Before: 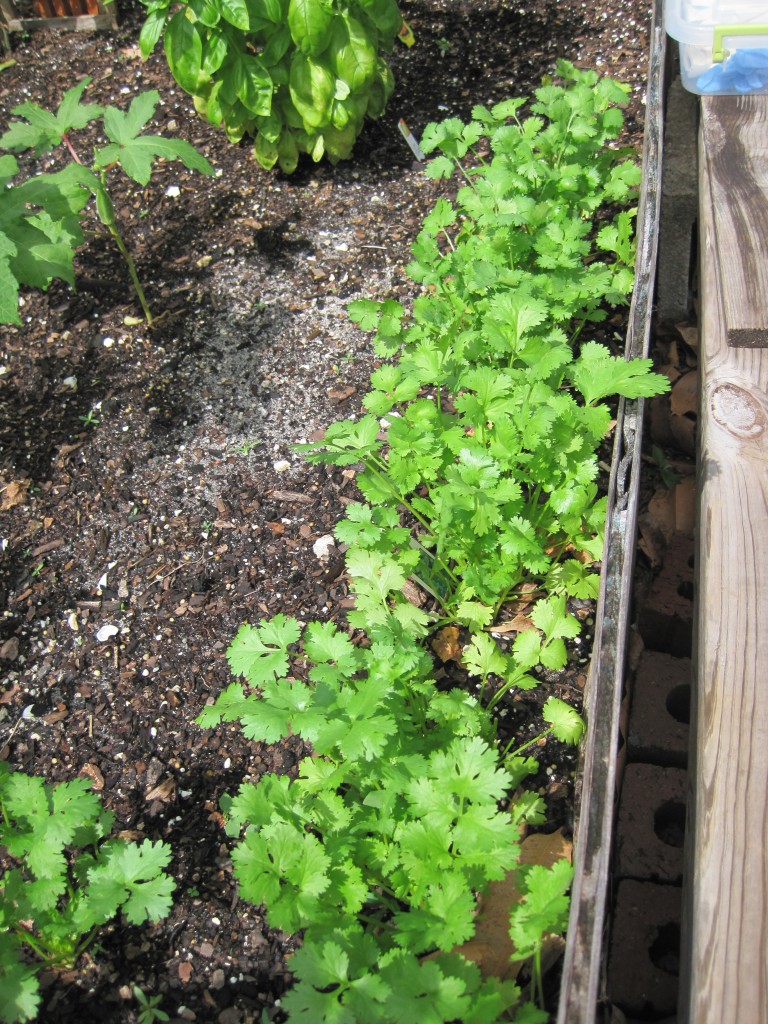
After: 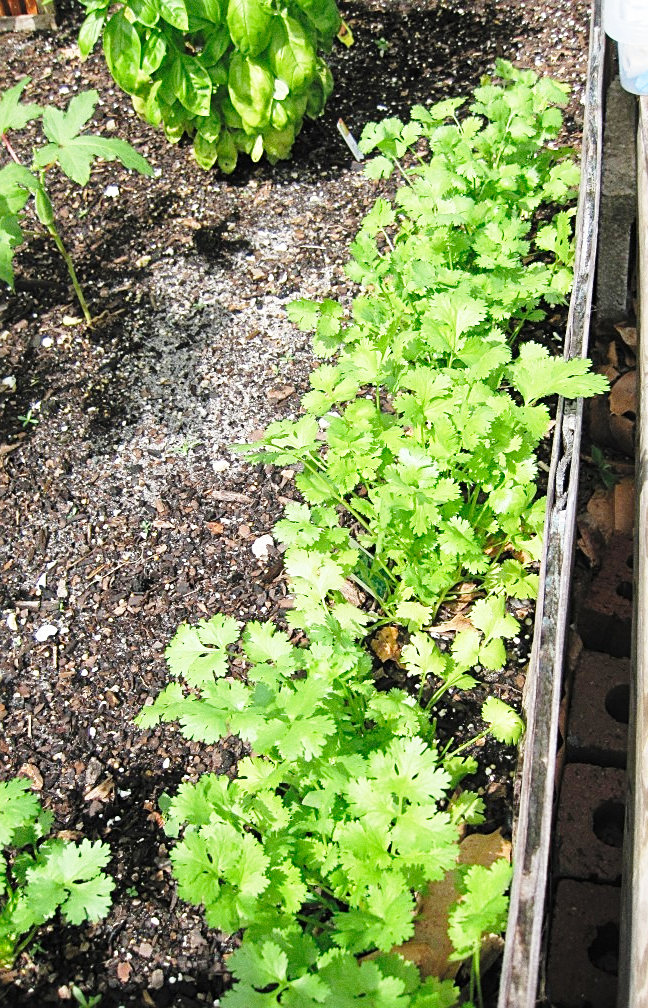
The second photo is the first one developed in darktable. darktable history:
base curve: curves: ch0 [(0, 0) (0.028, 0.03) (0.121, 0.232) (0.46, 0.748) (0.859, 0.968) (1, 1)], preserve colors none
sharpen: on, module defaults
crop: left 8.026%, right 7.374%
grain: coarseness 0.09 ISO
